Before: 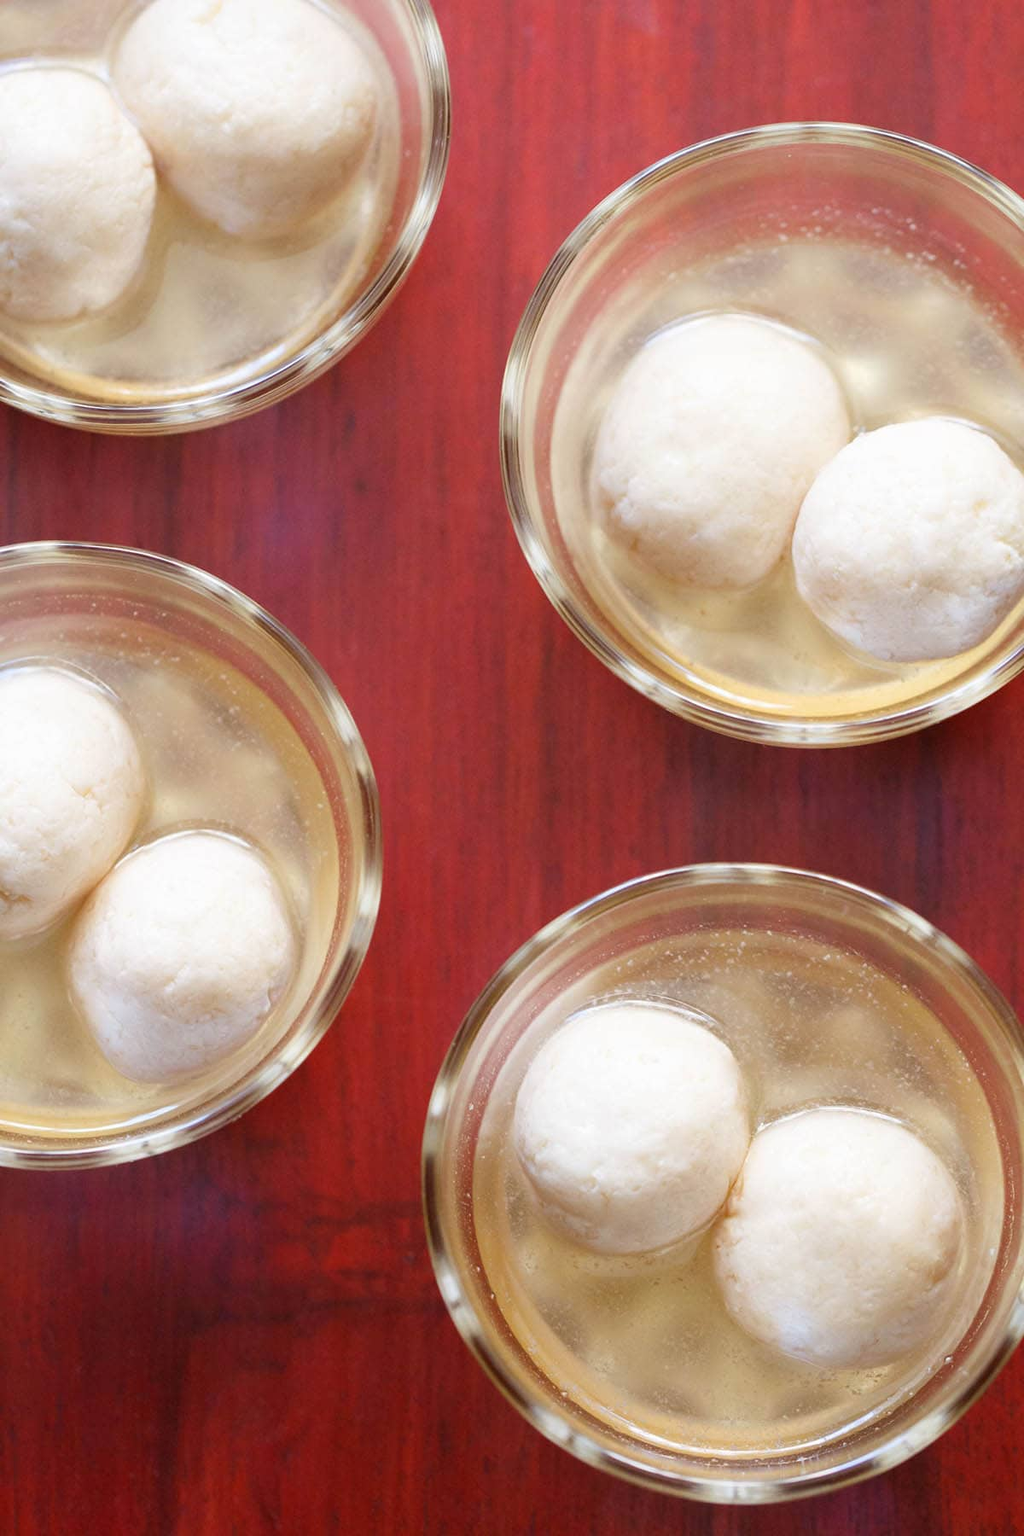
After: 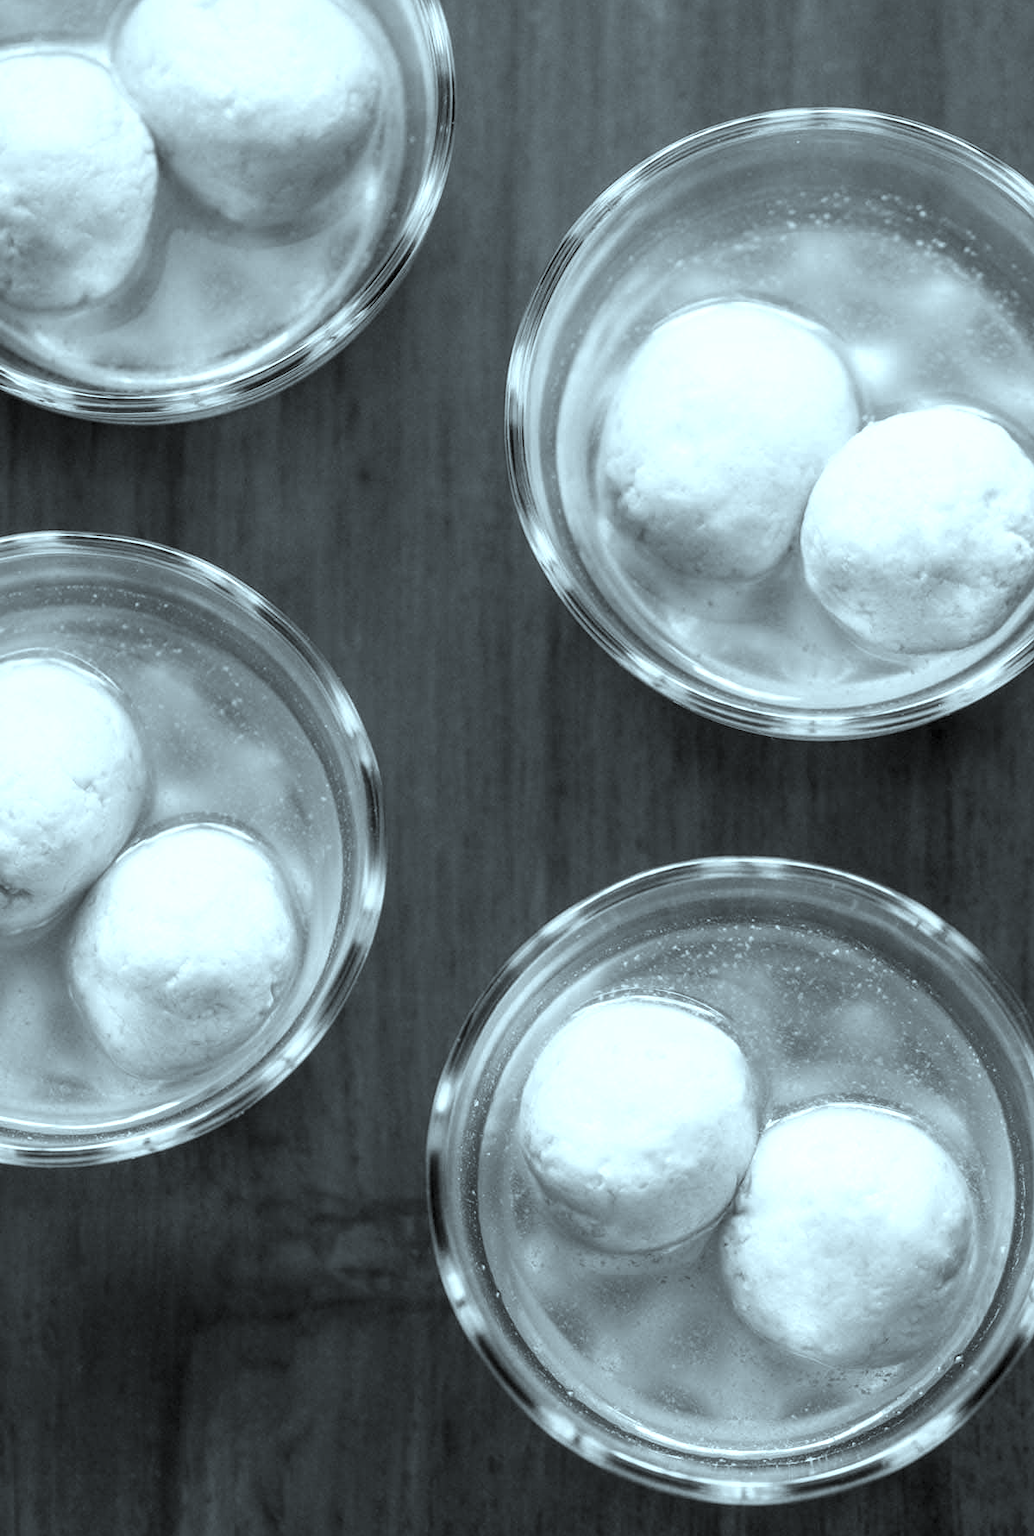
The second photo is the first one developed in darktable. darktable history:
color calibration: output gray [0.18, 0.41, 0.41, 0], gray › normalize channels true, illuminant same as pipeline (D50), adaptation XYZ, x 0.346, y 0.359, gamut compression 0
crop: top 1.049%, right 0.001%
color correction: highlights a* -10.04, highlights b* -10.37
local contrast: highlights 60%, shadows 60%, detail 160%
